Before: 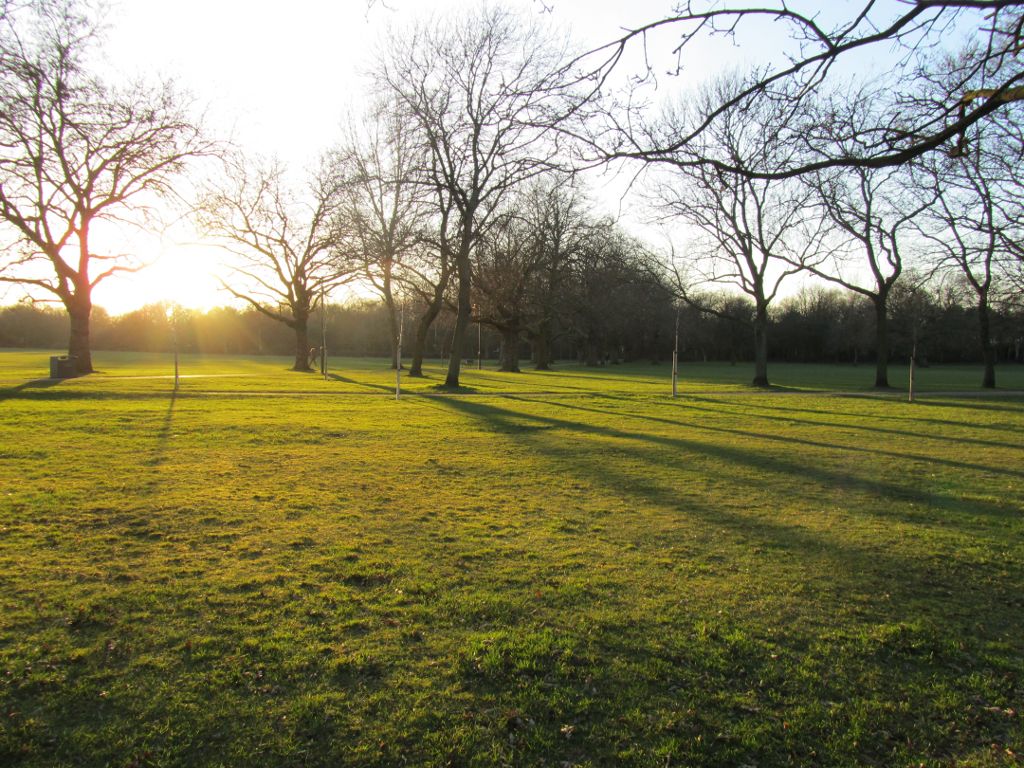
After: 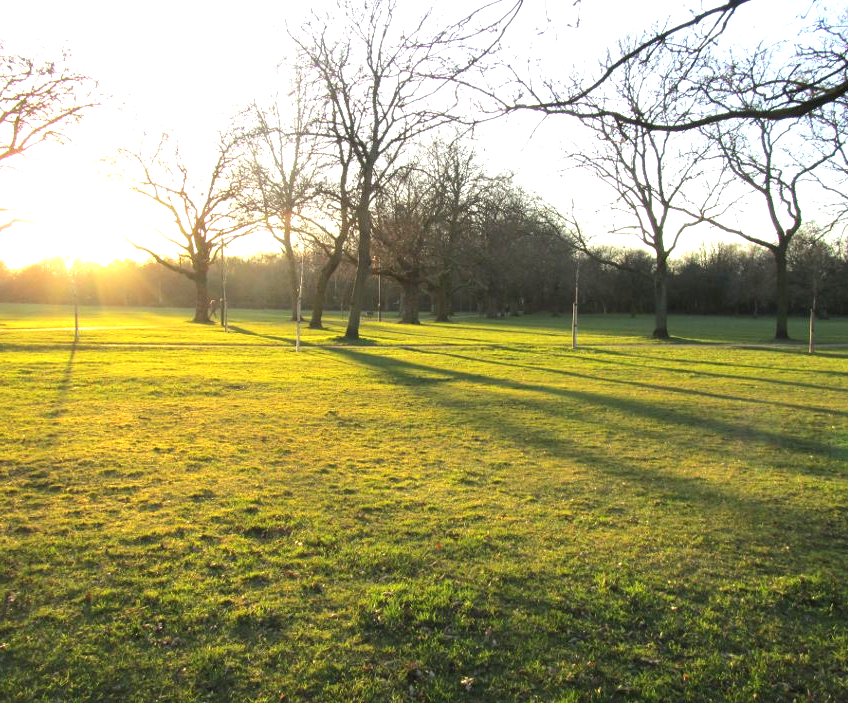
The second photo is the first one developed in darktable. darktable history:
crop: left 9.807%, top 6.259%, right 7.334%, bottom 2.177%
exposure: black level correction 0, exposure 0.95 EV, compensate exposure bias true, compensate highlight preservation false
